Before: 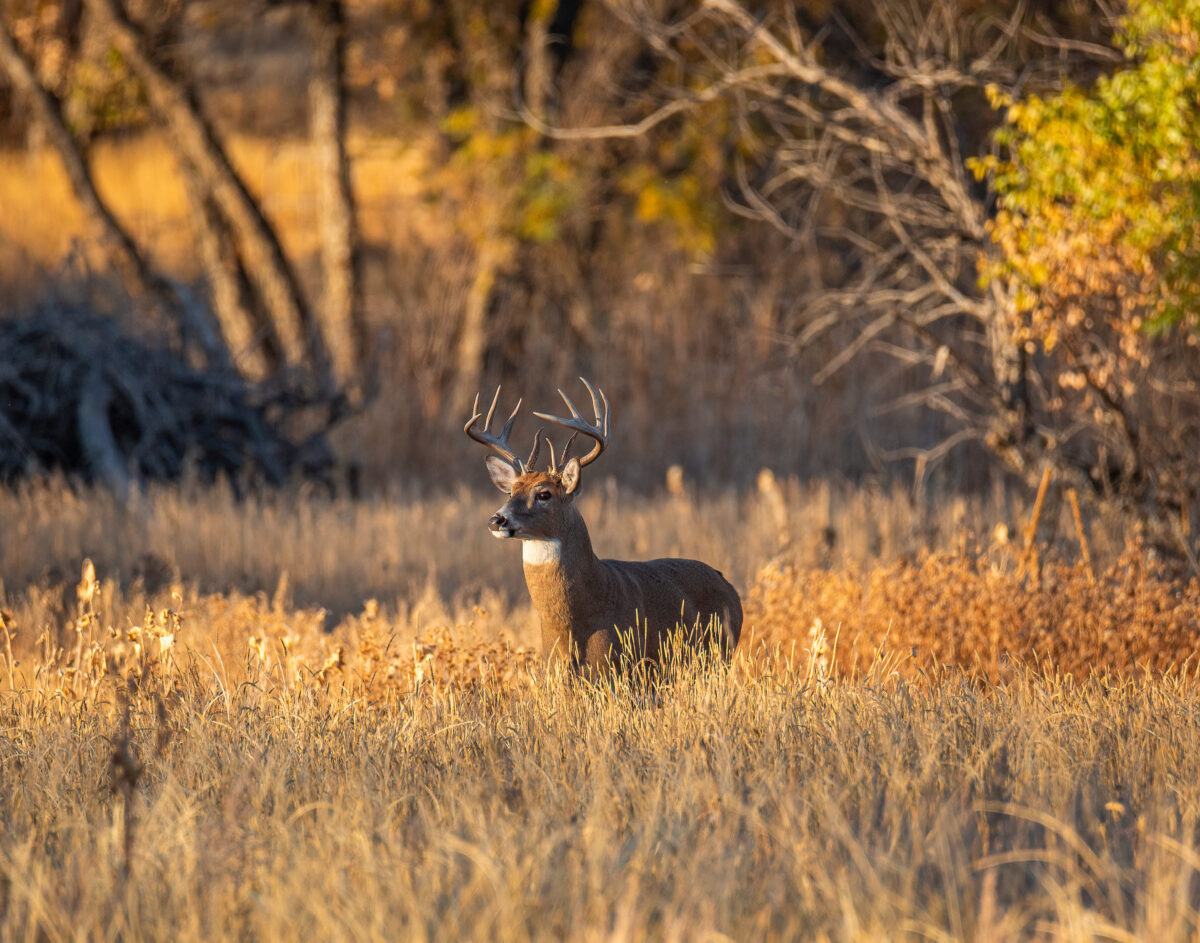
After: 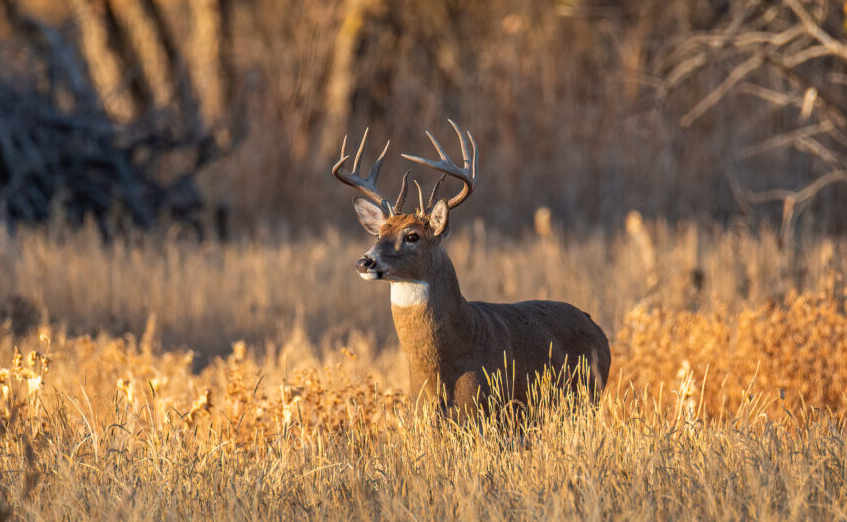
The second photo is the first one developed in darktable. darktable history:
crop: left 11.045%, top 27.437%, right 18.3%, bottom 17.117%
